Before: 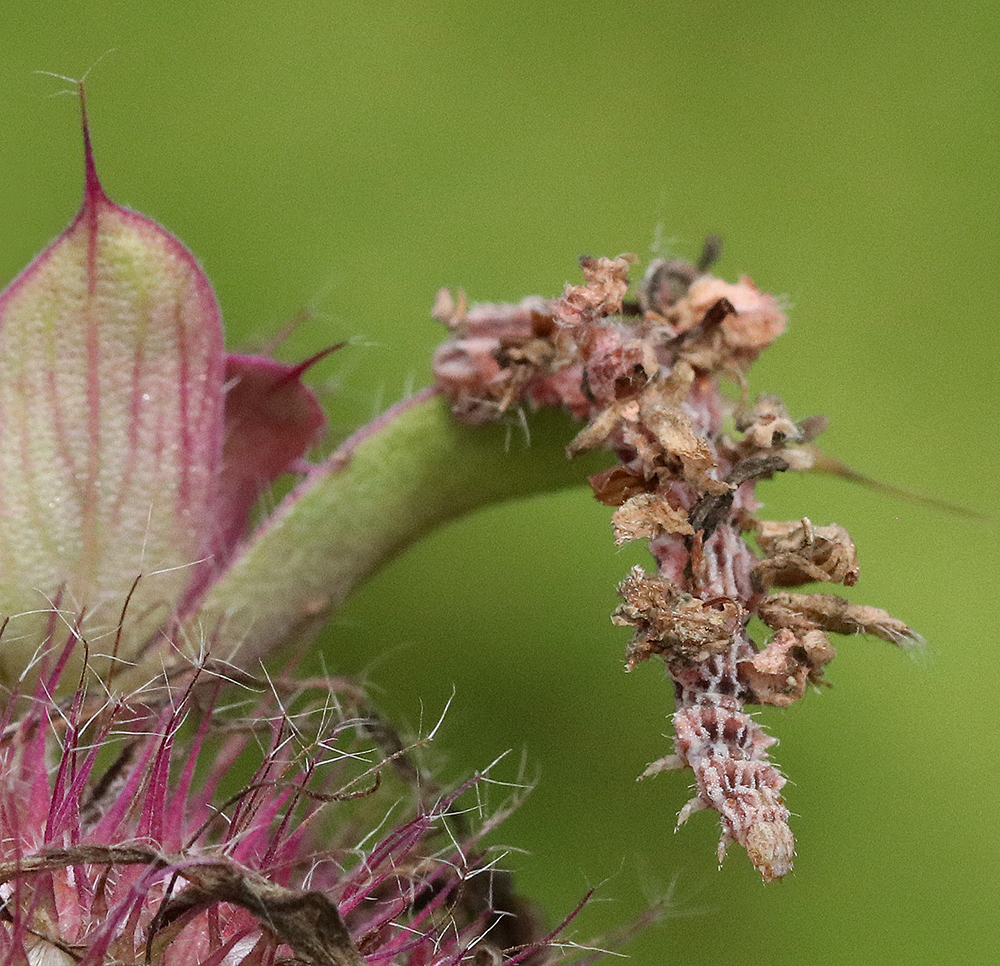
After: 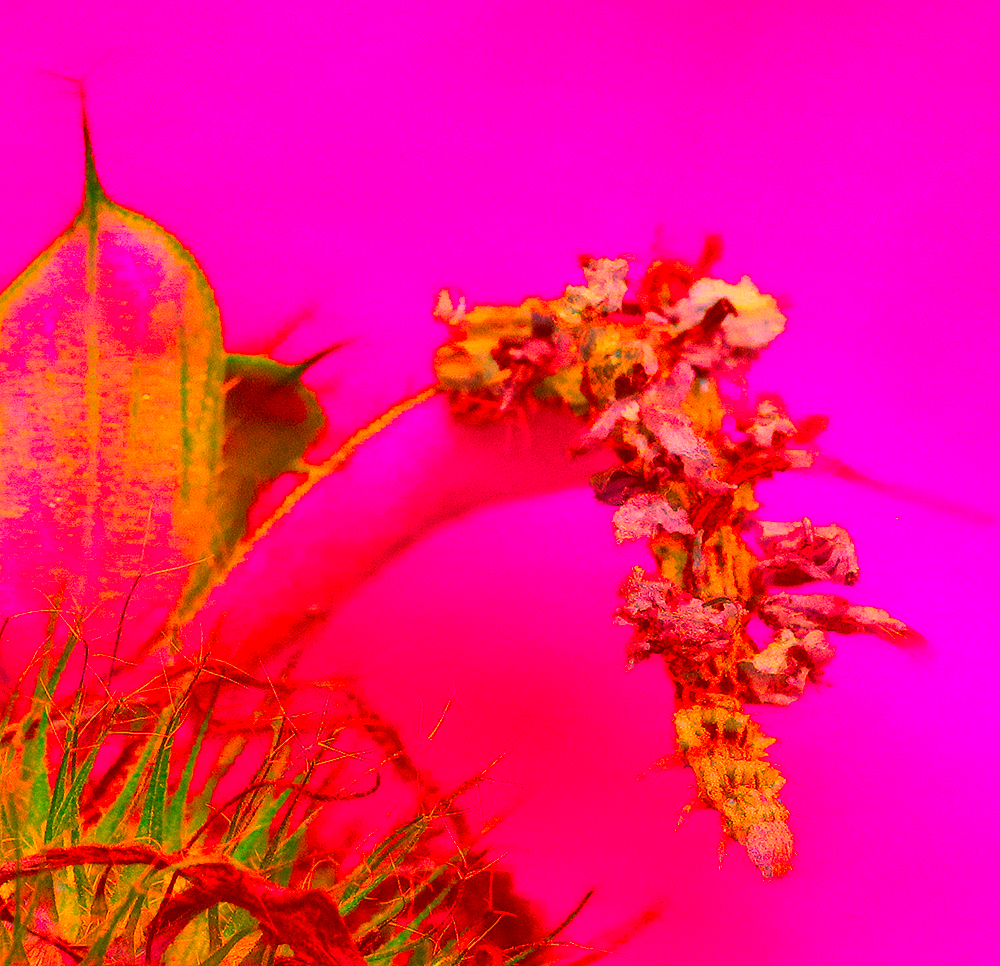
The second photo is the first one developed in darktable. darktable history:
color correction: highlights a* -39.68, highlights b* -40, shadows a* -40, shadows b* -40, saturation -3
exposure: black level correction -0.002, exposure 0.54 EV, compensate highlight preservation false
local contrast: on, module defaults
